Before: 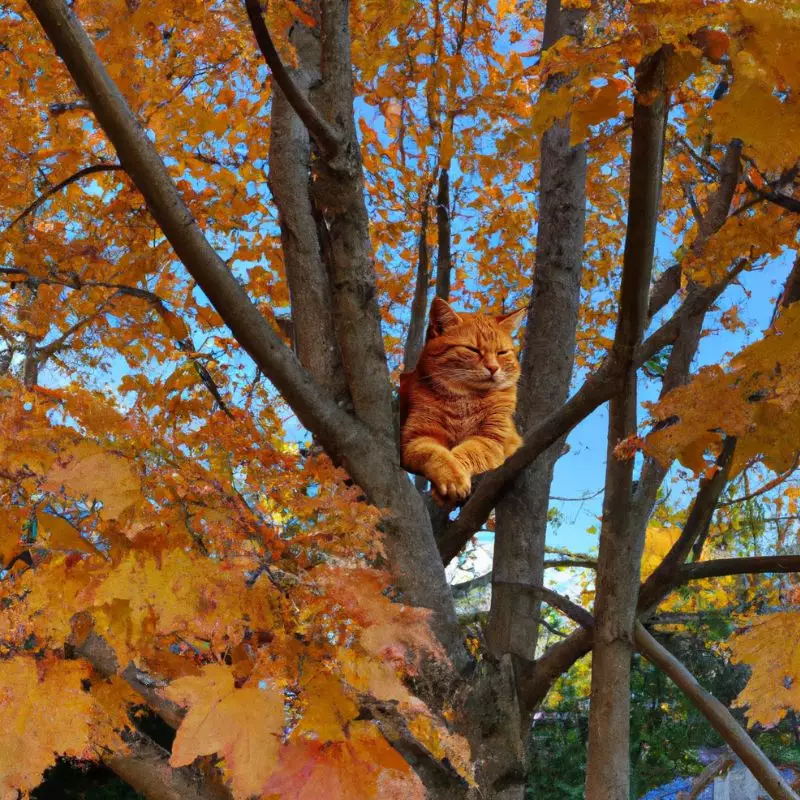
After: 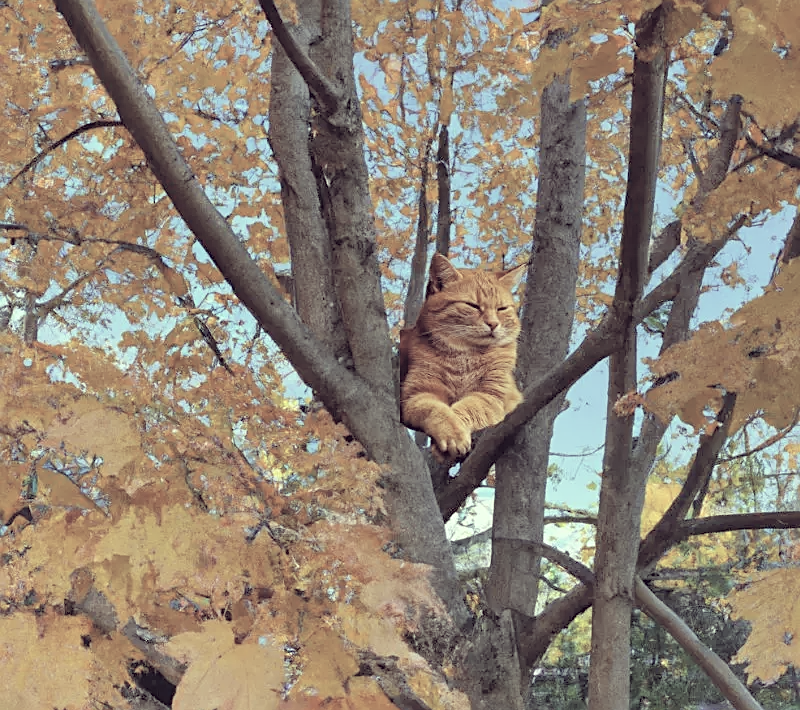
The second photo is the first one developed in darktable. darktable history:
sharpen: on, module defaults
contrast brightness saturation: brightness 0.28
color correction: highlights a* -20.17, highlights b* 20.27, shadows a* 20.03, shadows b* -20.46, saturation 0.43
crop and rotate: top 5.609%, bottom 5.609%
